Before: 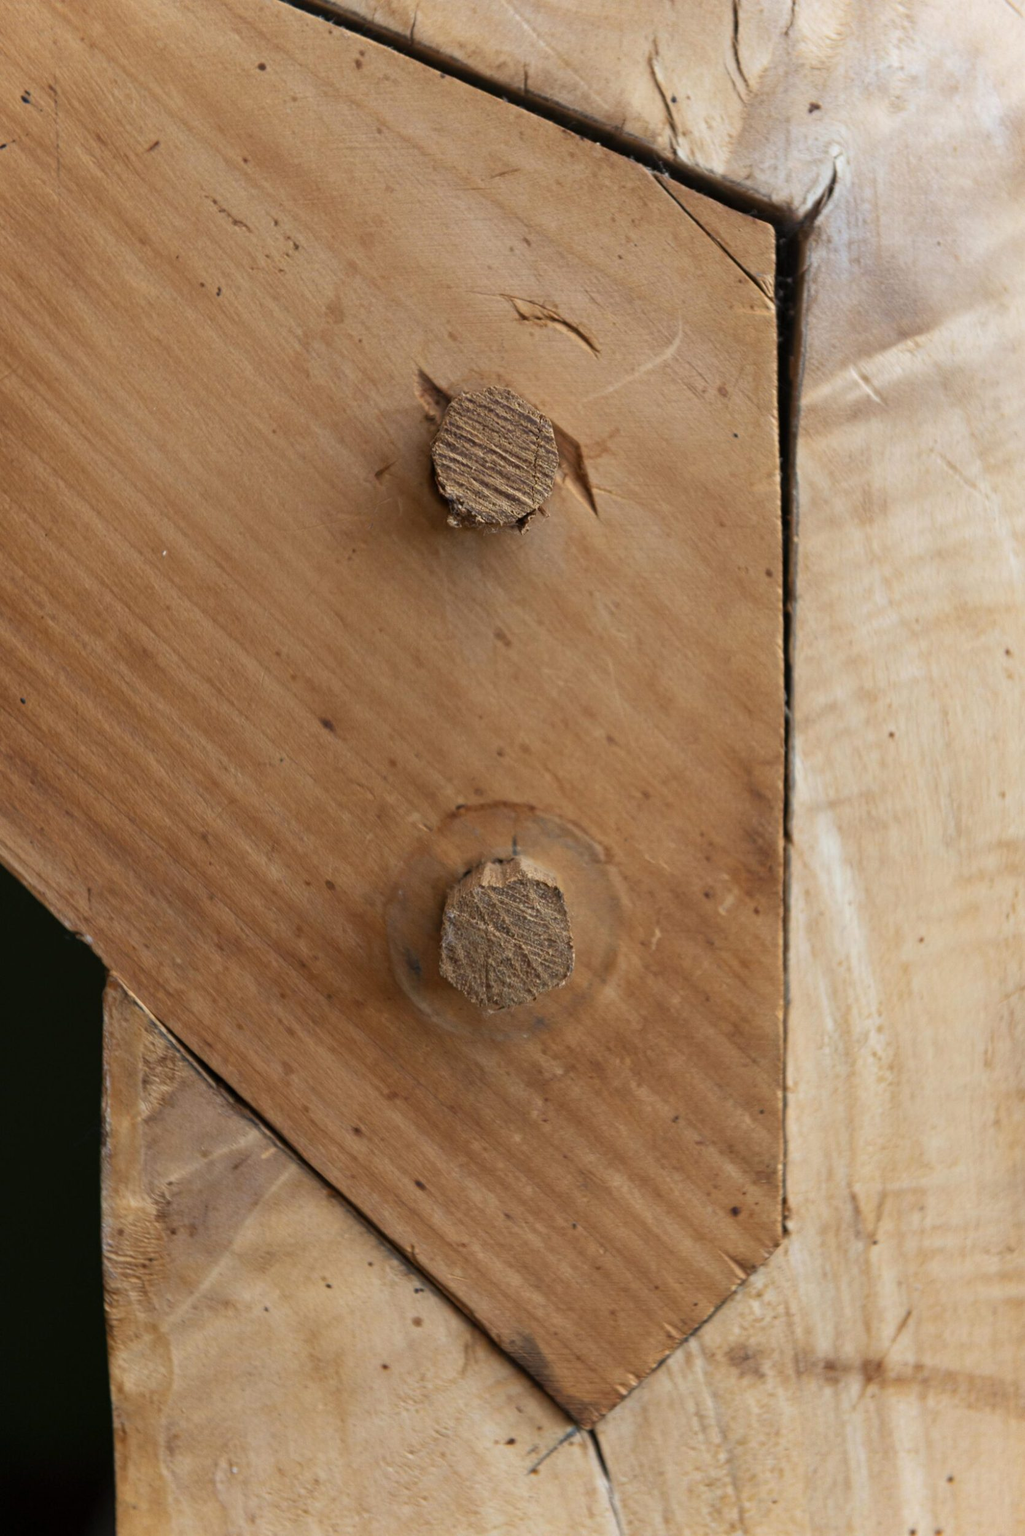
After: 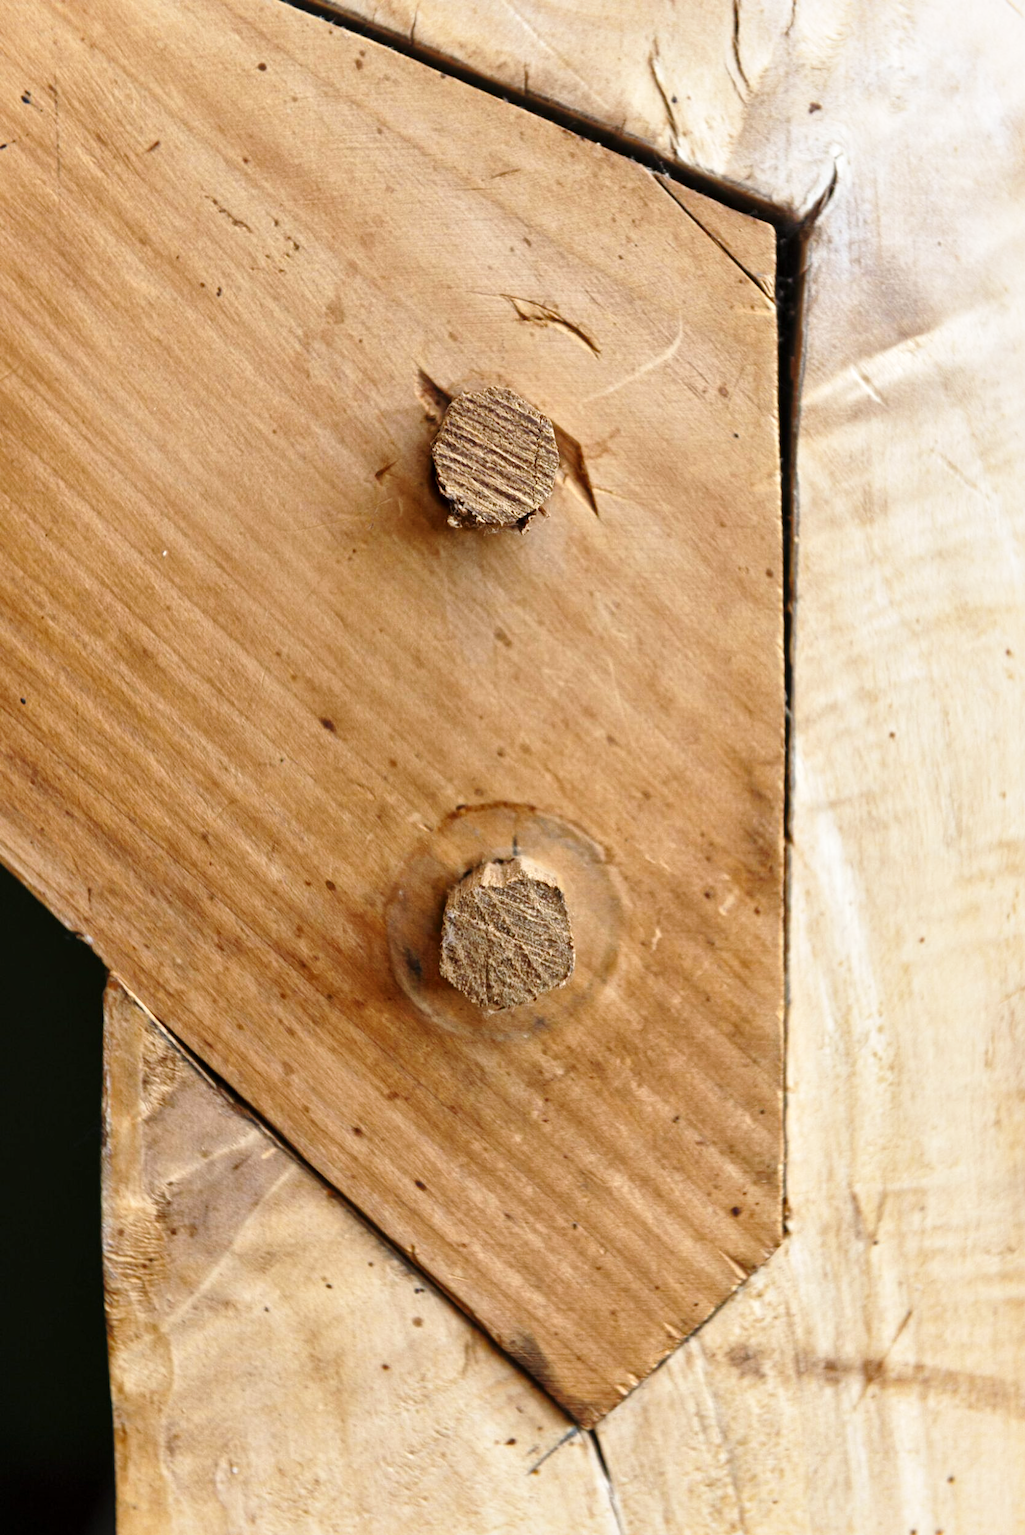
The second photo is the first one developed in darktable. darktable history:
base curve: curves: ch0 [(0, 0) (0.028, 0.03) (0.121, 0.232) (0.46, 0.748) (0.859, 0.968) (1, 1)], preserve colors none
local contrast: mode bilateral grid, contrast 19, coarseness 50, detail 148%, midtone range 0.2
